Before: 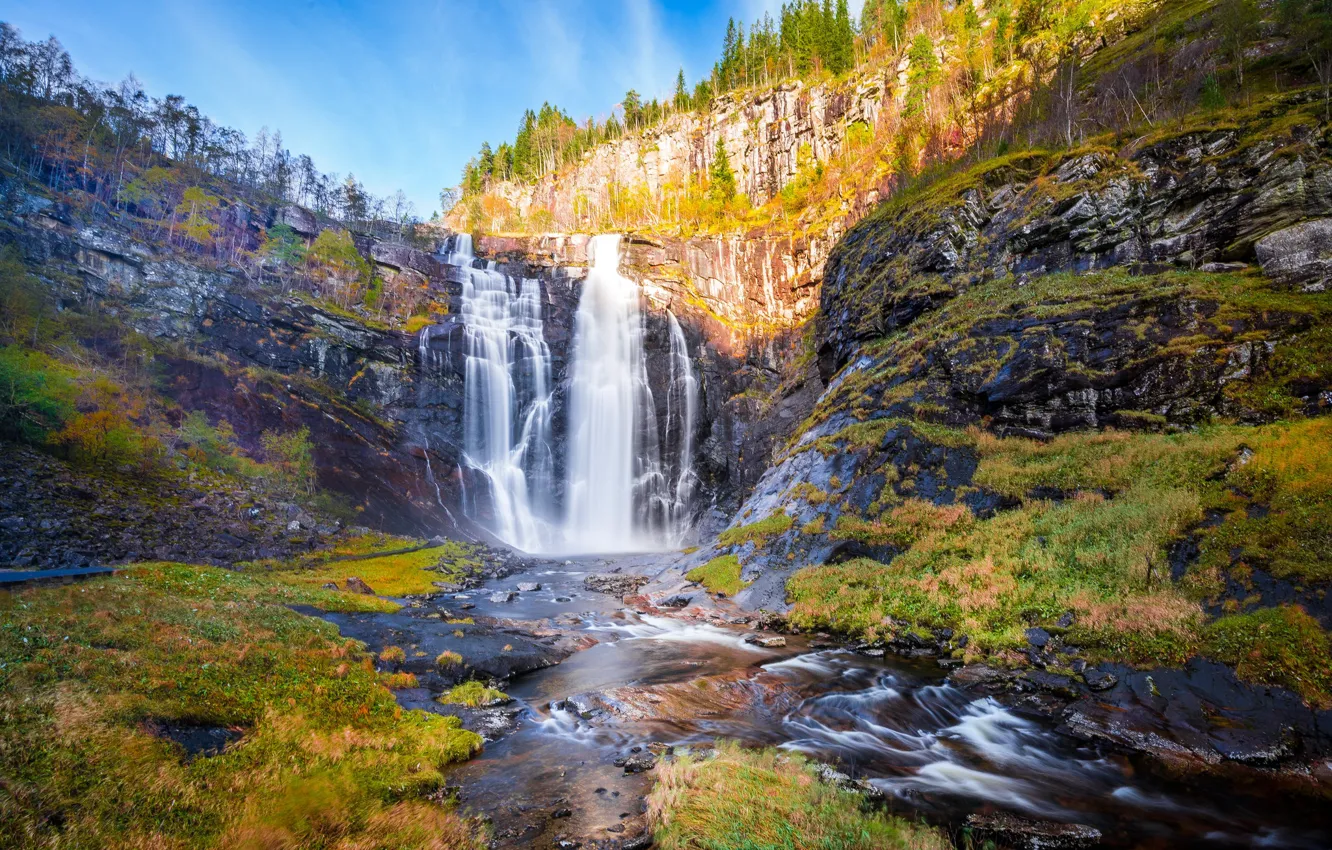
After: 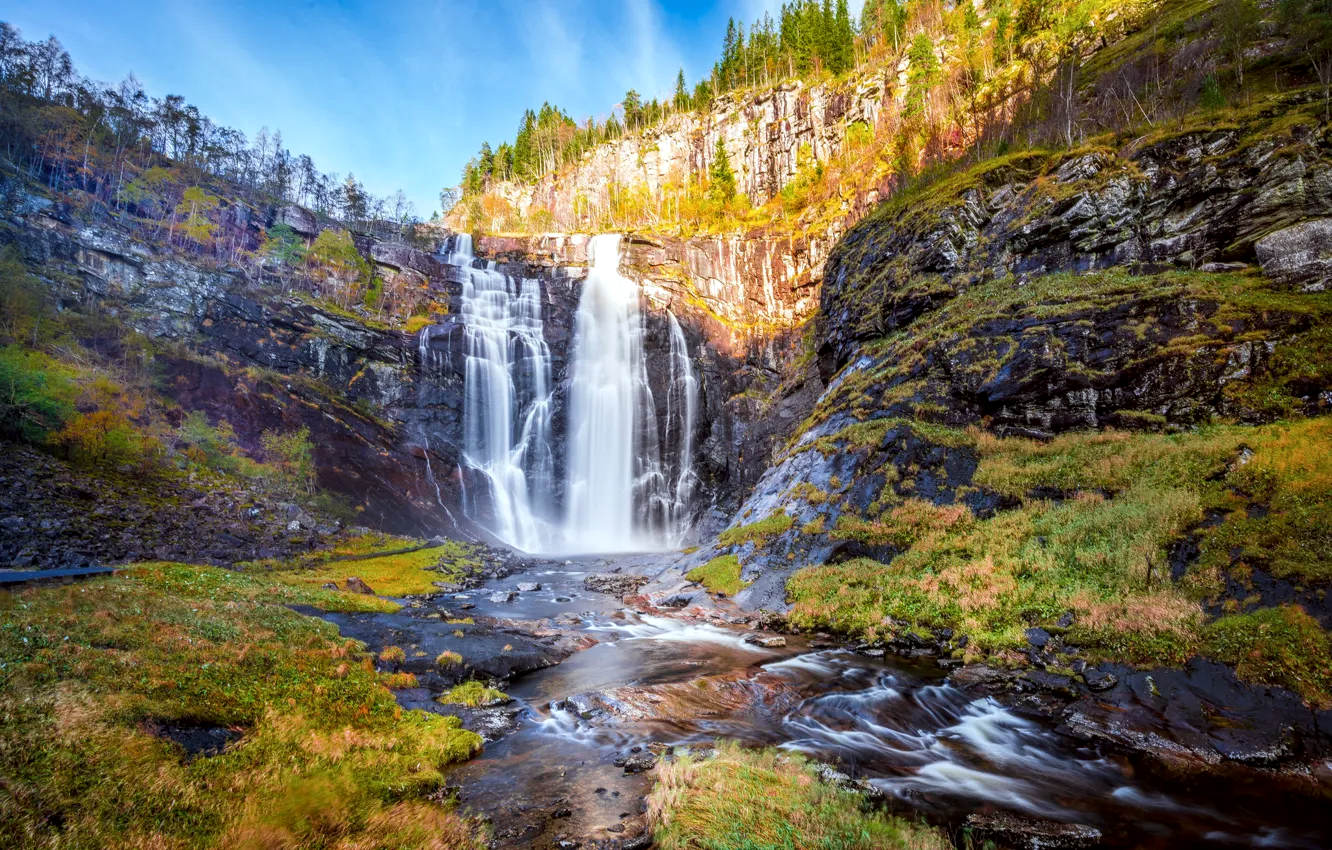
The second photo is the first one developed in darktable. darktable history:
color correction: highlights a* -2.73, highlights b* -2.09, shadows a* 2.41, shadows b* 2.73
local contrast: on, module defaults
